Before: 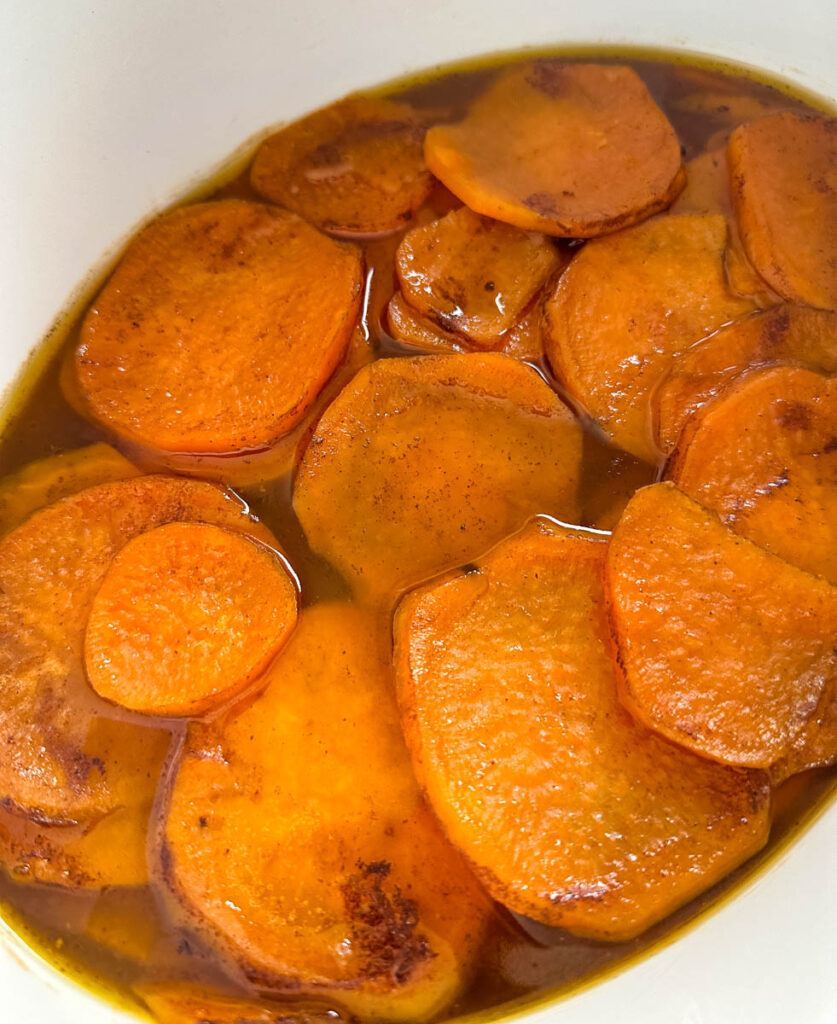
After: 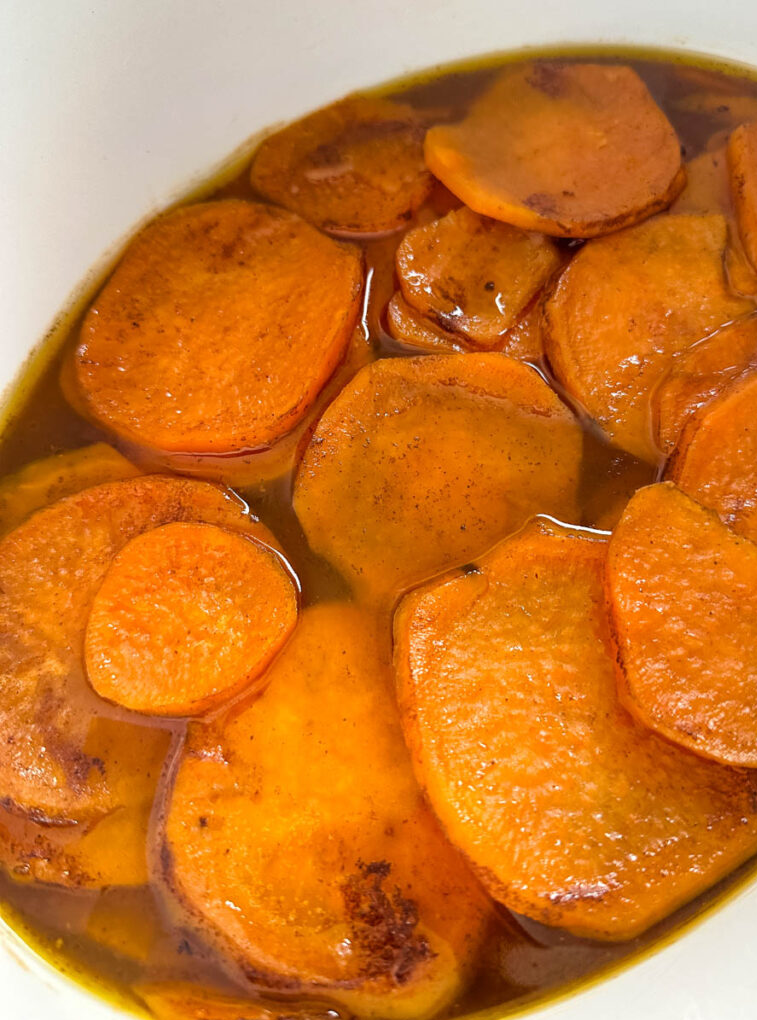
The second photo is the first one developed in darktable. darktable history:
crop: right 9.498%, bottom 0.031%
